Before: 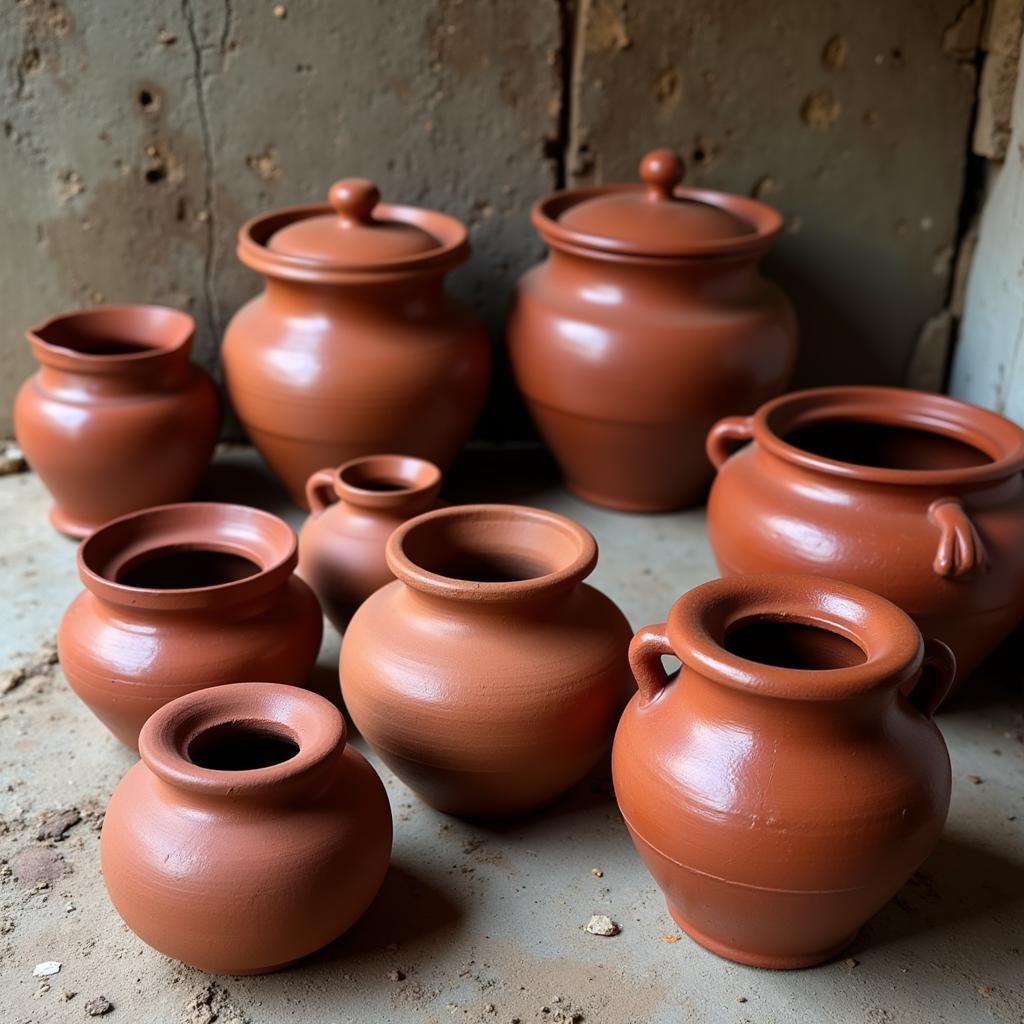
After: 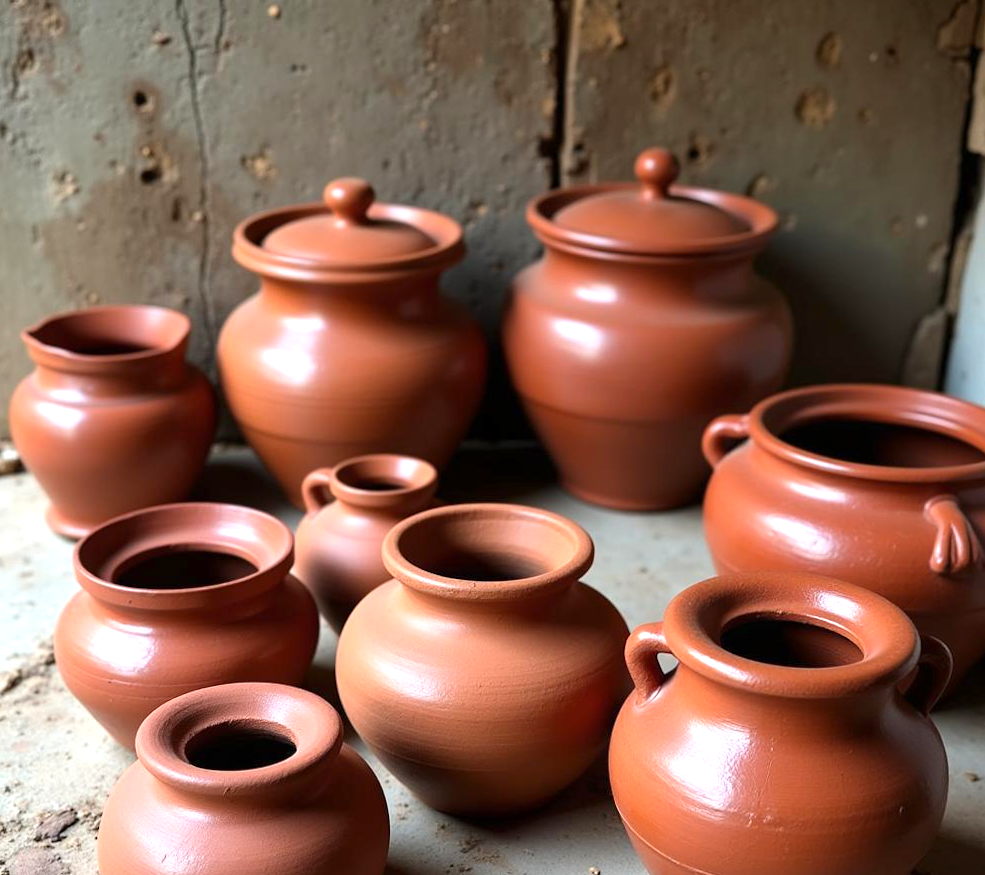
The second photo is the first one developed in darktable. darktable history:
crop and rotate: angle 0.2°, left 0.275%, right 3.127%, bottom 14.18%
exposure: exposure 0.6 EV, compensate highlight preservation false
